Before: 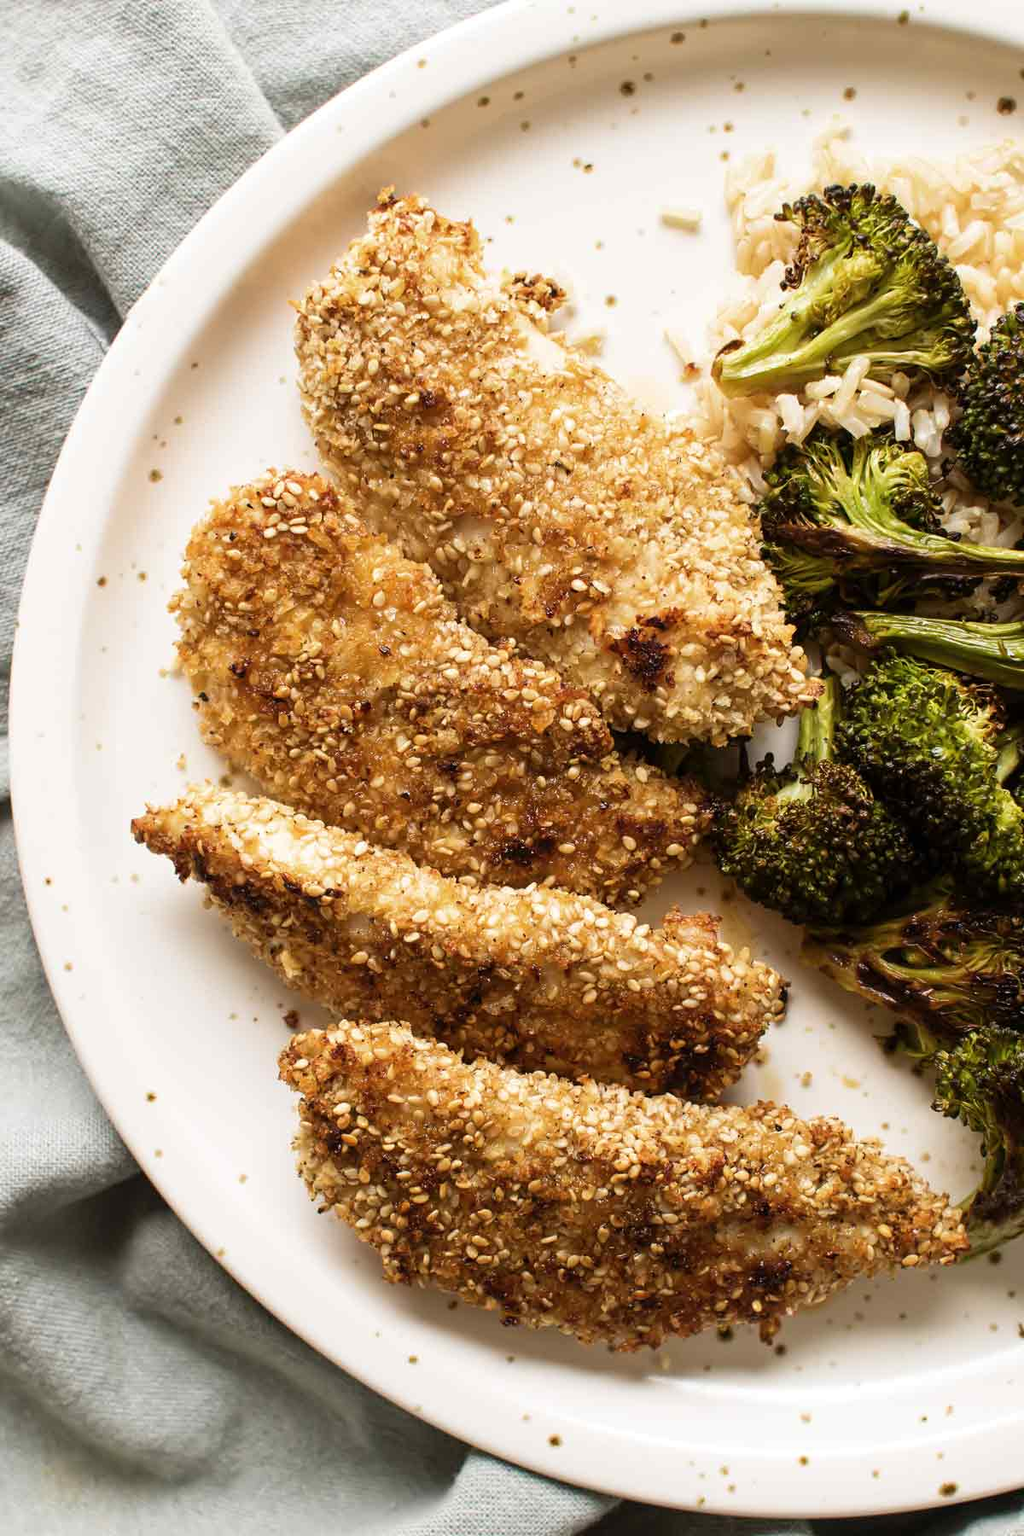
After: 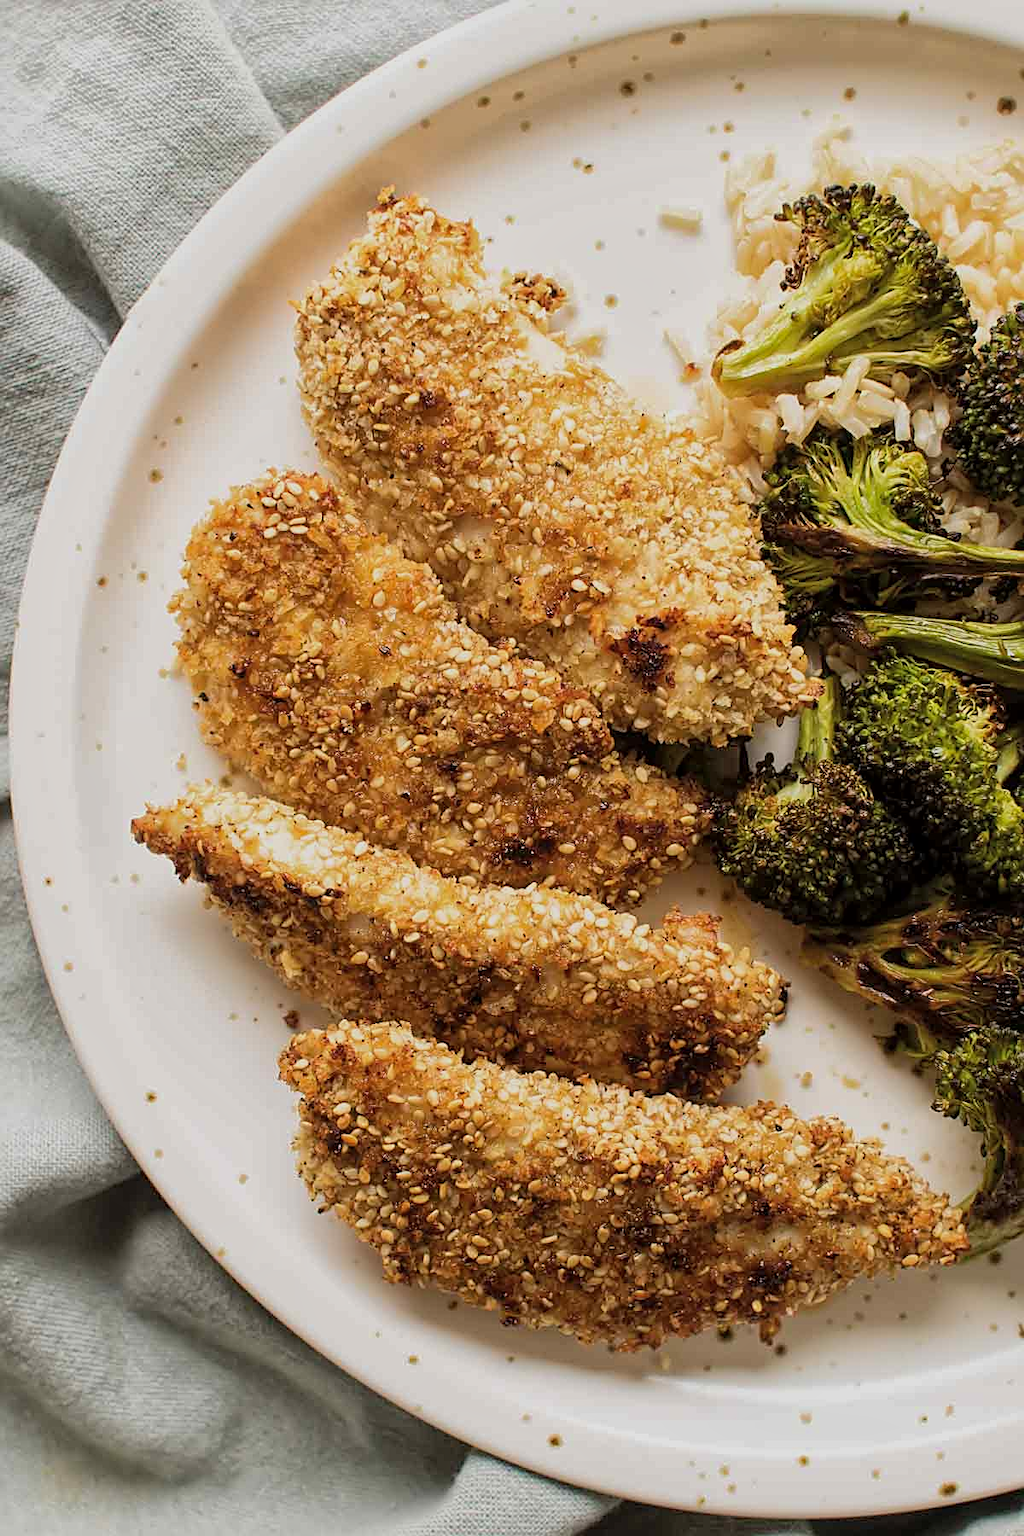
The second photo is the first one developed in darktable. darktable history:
global tonemap: drago (1, 100), detail 1
sharpen: on, module defaults
